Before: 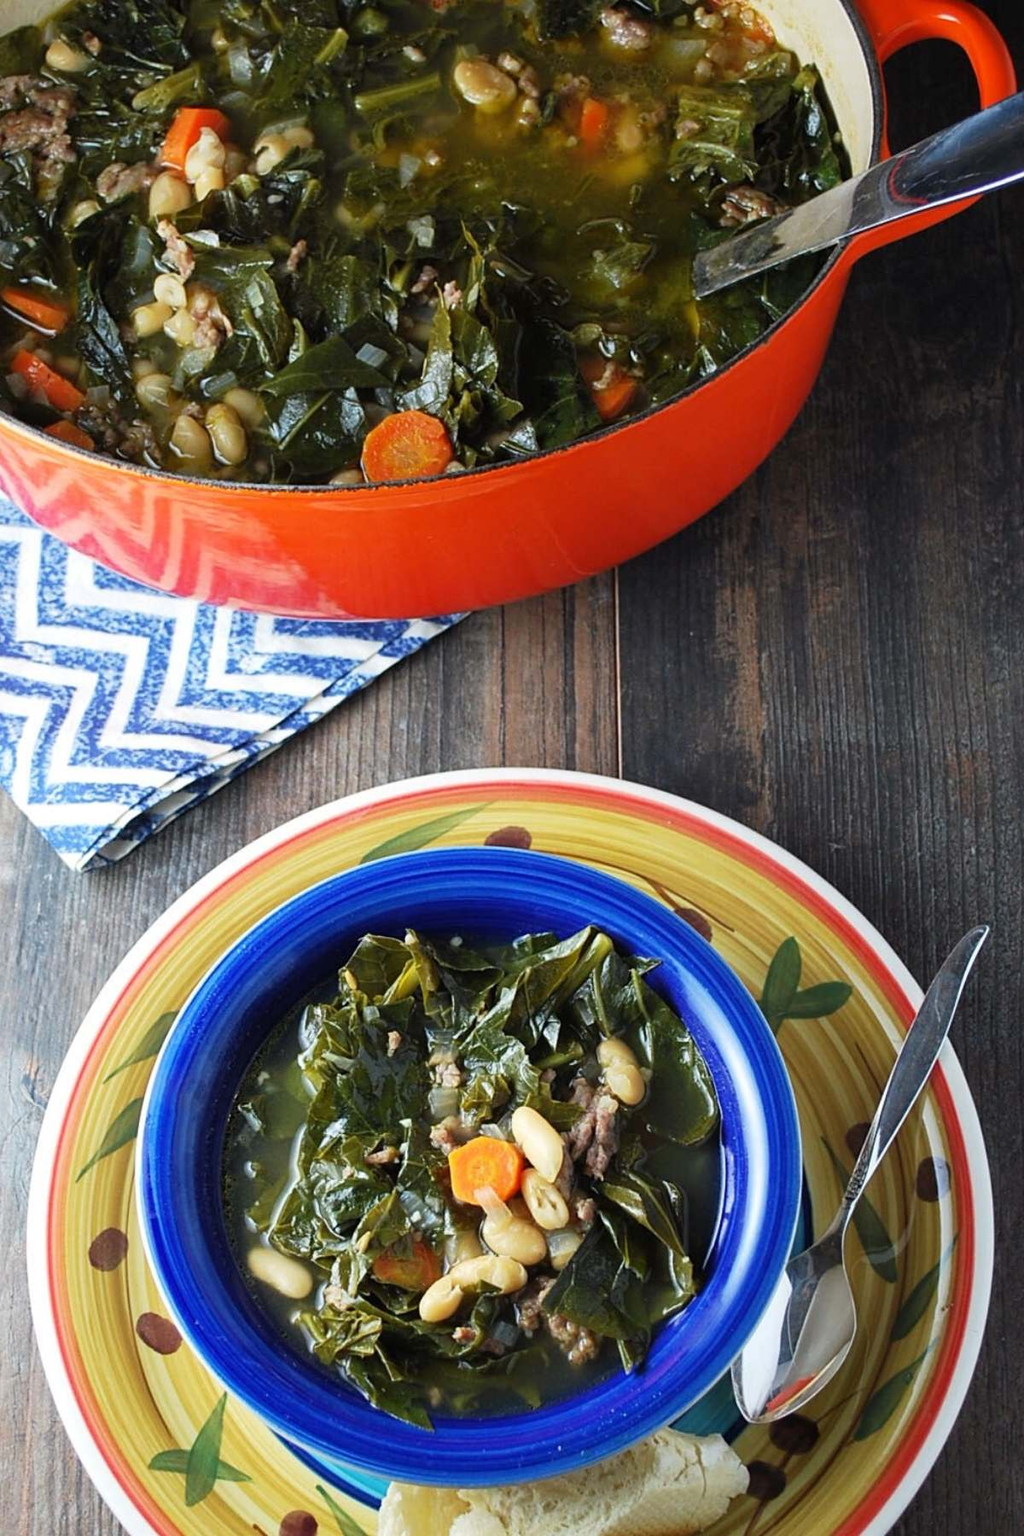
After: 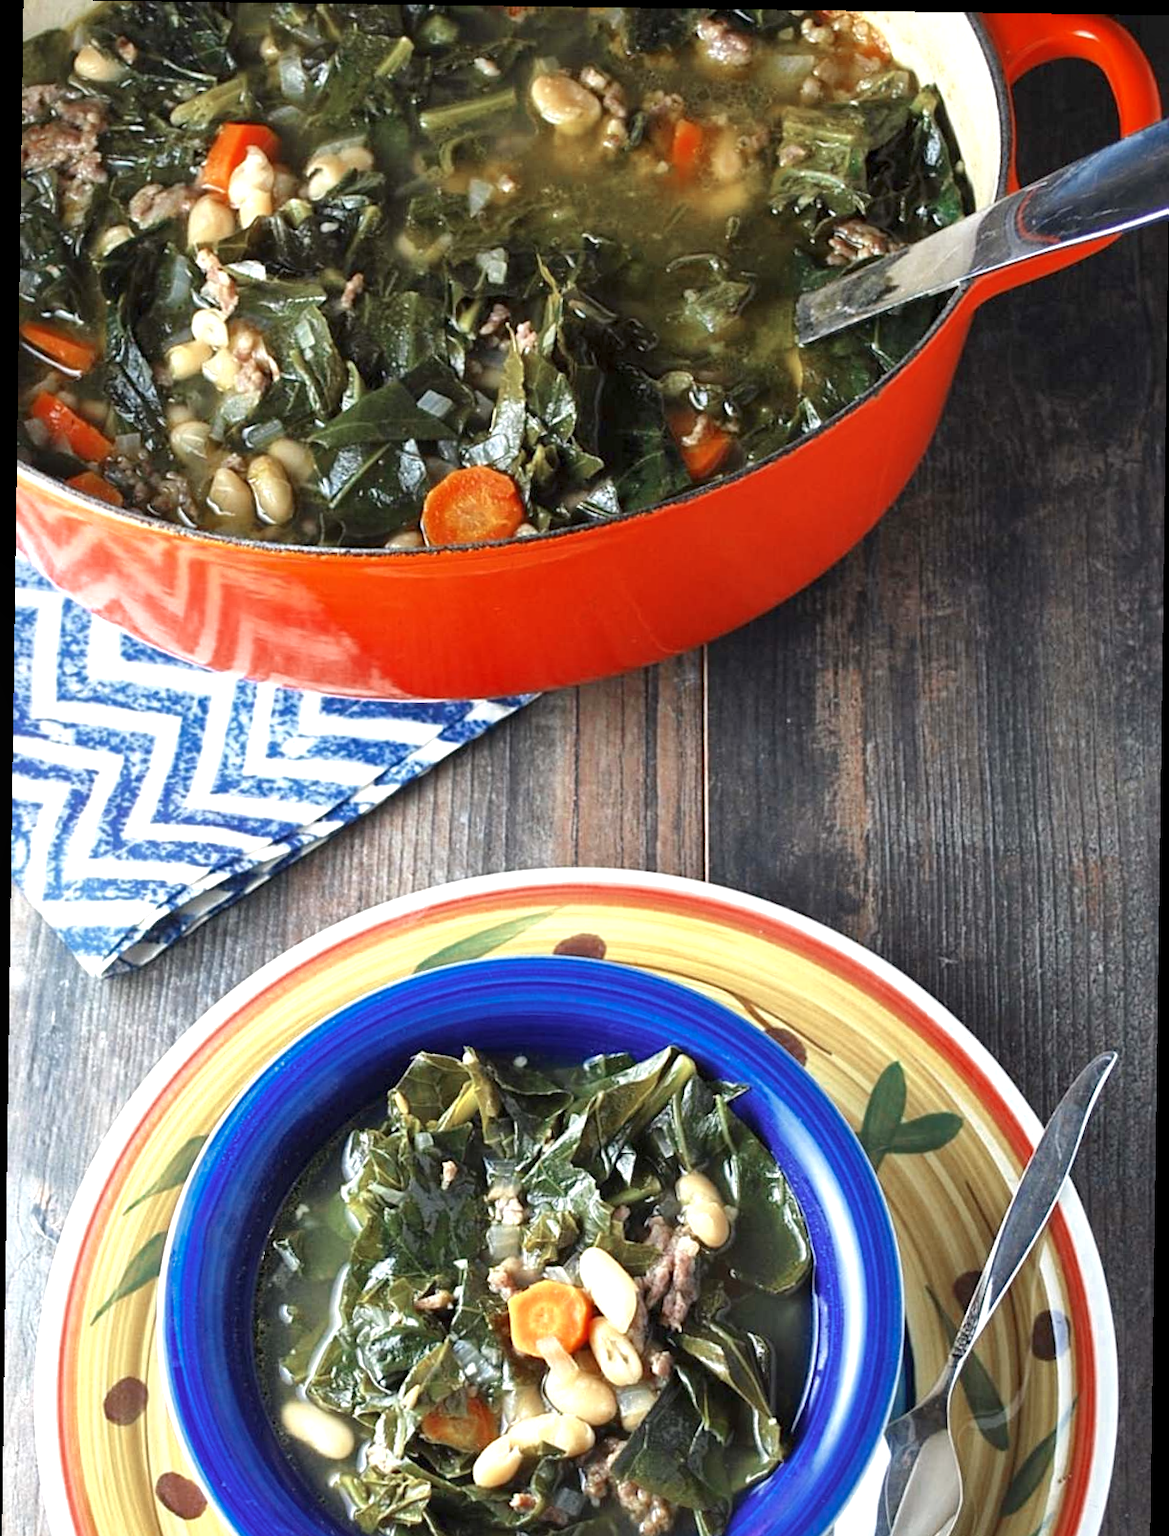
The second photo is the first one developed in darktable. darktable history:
exposure: black level correction 0, exposure 1 EV, compensate exposure bias true, compensate highlight preservation false
color zones: curves: ch0 [(0, 0.5) (0.125, 0.4) (0.25, 0.5) (0.375, 0.4) (0.5, 0.4) (0.625, 0.35) (0.75, 0.35) (0.875, 0.5)]; ch1 [(0, 0.35) (0.125, 0.45) (0.25, 0.35) (0.375, 0.35) (0.5, 0.35) (0.625, 0.35) (0.75, 0.45) (0.875, 0.35)]; ch2 [(0, 0.6) (0.125, 0.5) (0.25, 0.5) (0.375, 0.6) (0.5, 0.6) (0.625, 0.5) (0.75, 0.5) (0.875, 0.5)]
local contrast: mode bilateral grid, contrast 20, coarseness 100, detail 150%, midtone range 0.2
color balance rgb: contrast -10%
crop and rotate: top 0%, bottom 11.49%
rotate and perspective: rotation 0.8°, automatic cropping off
white balance: emerald 1
